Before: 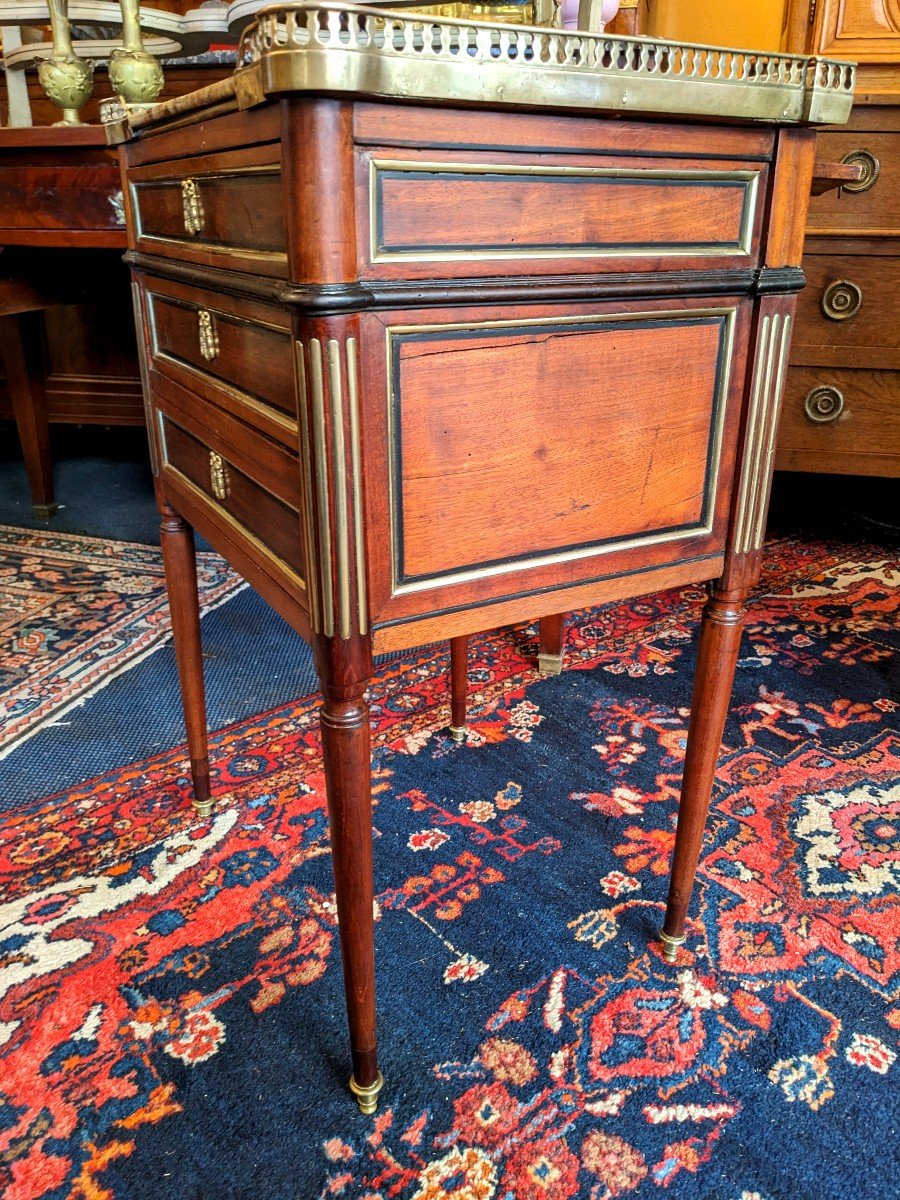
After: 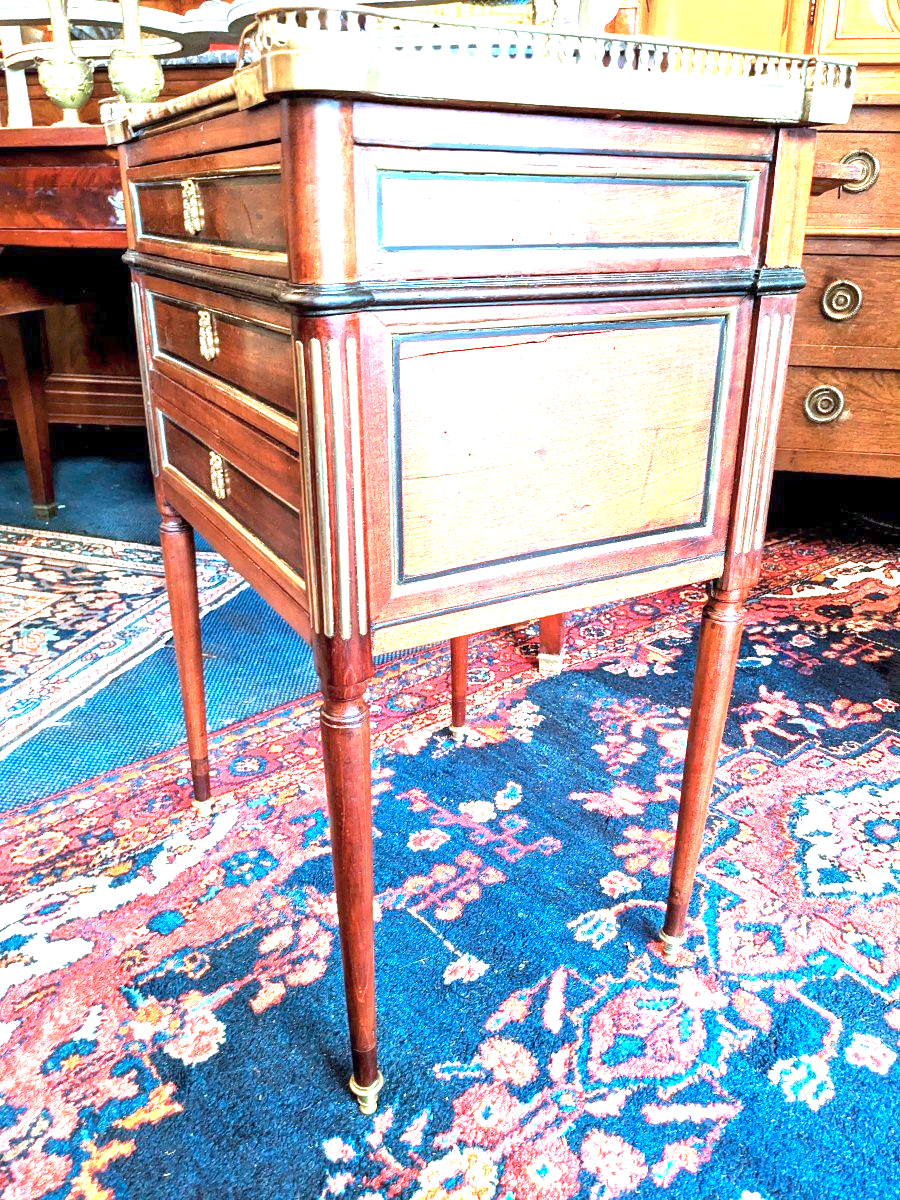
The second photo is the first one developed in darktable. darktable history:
exposure: exposure 2.246 EV, compensate highlight preservation false
color correction: highlights a* -9.44, highlights b* -22.74
